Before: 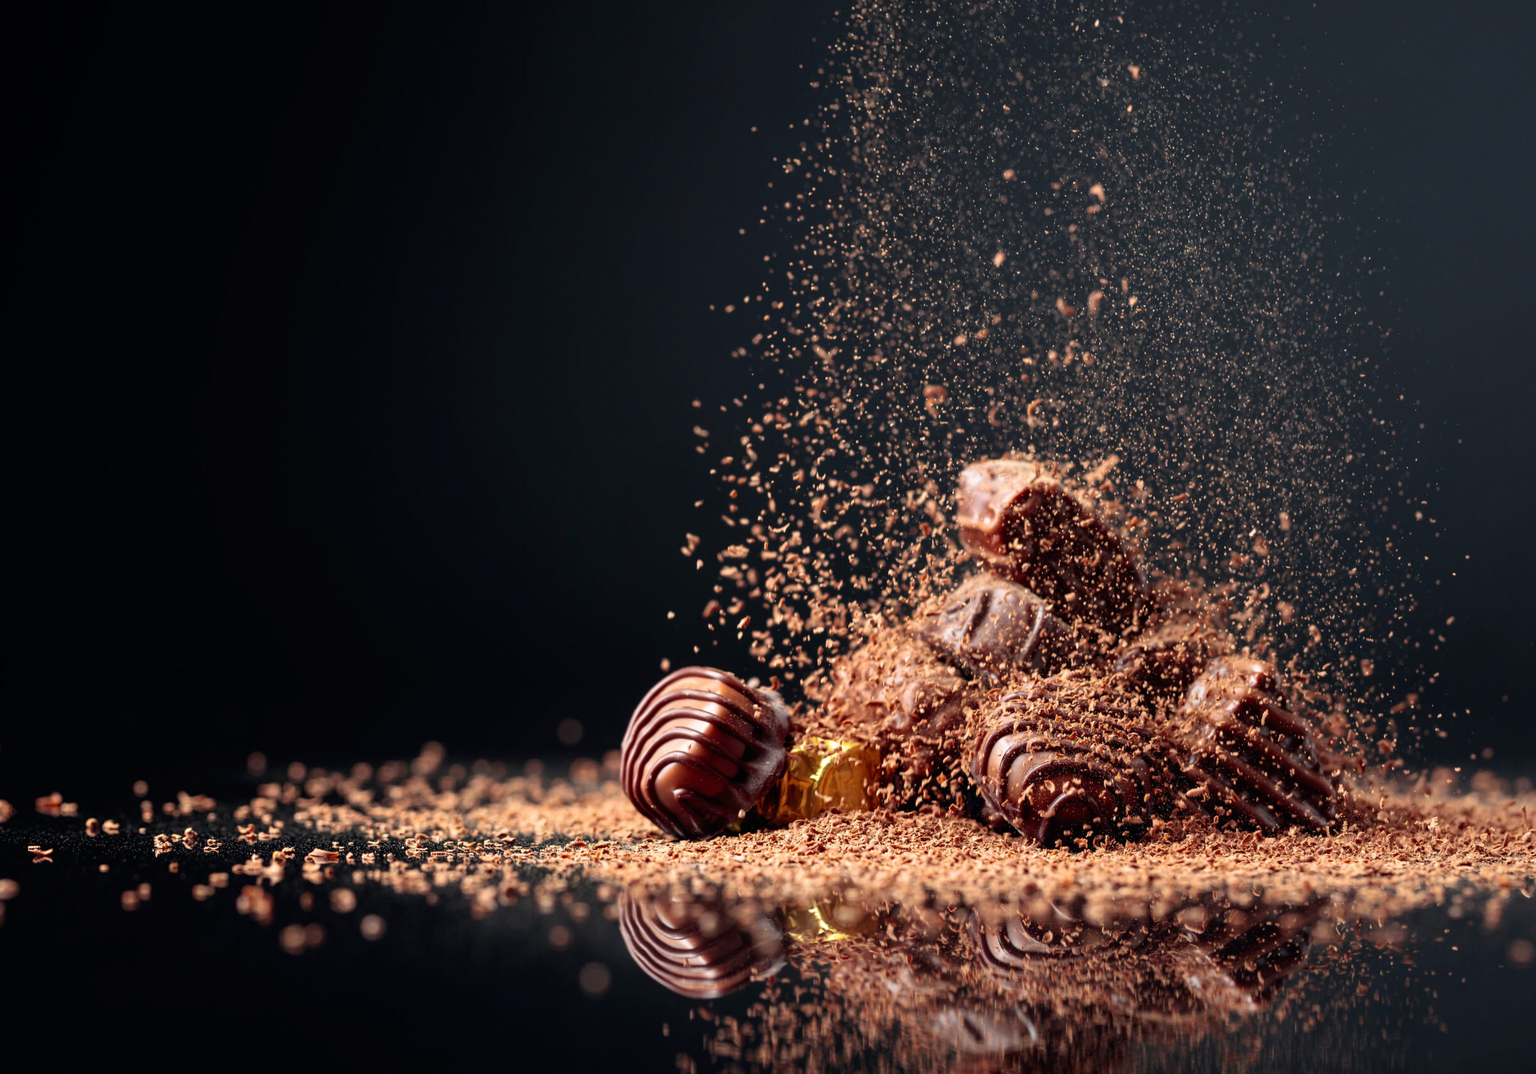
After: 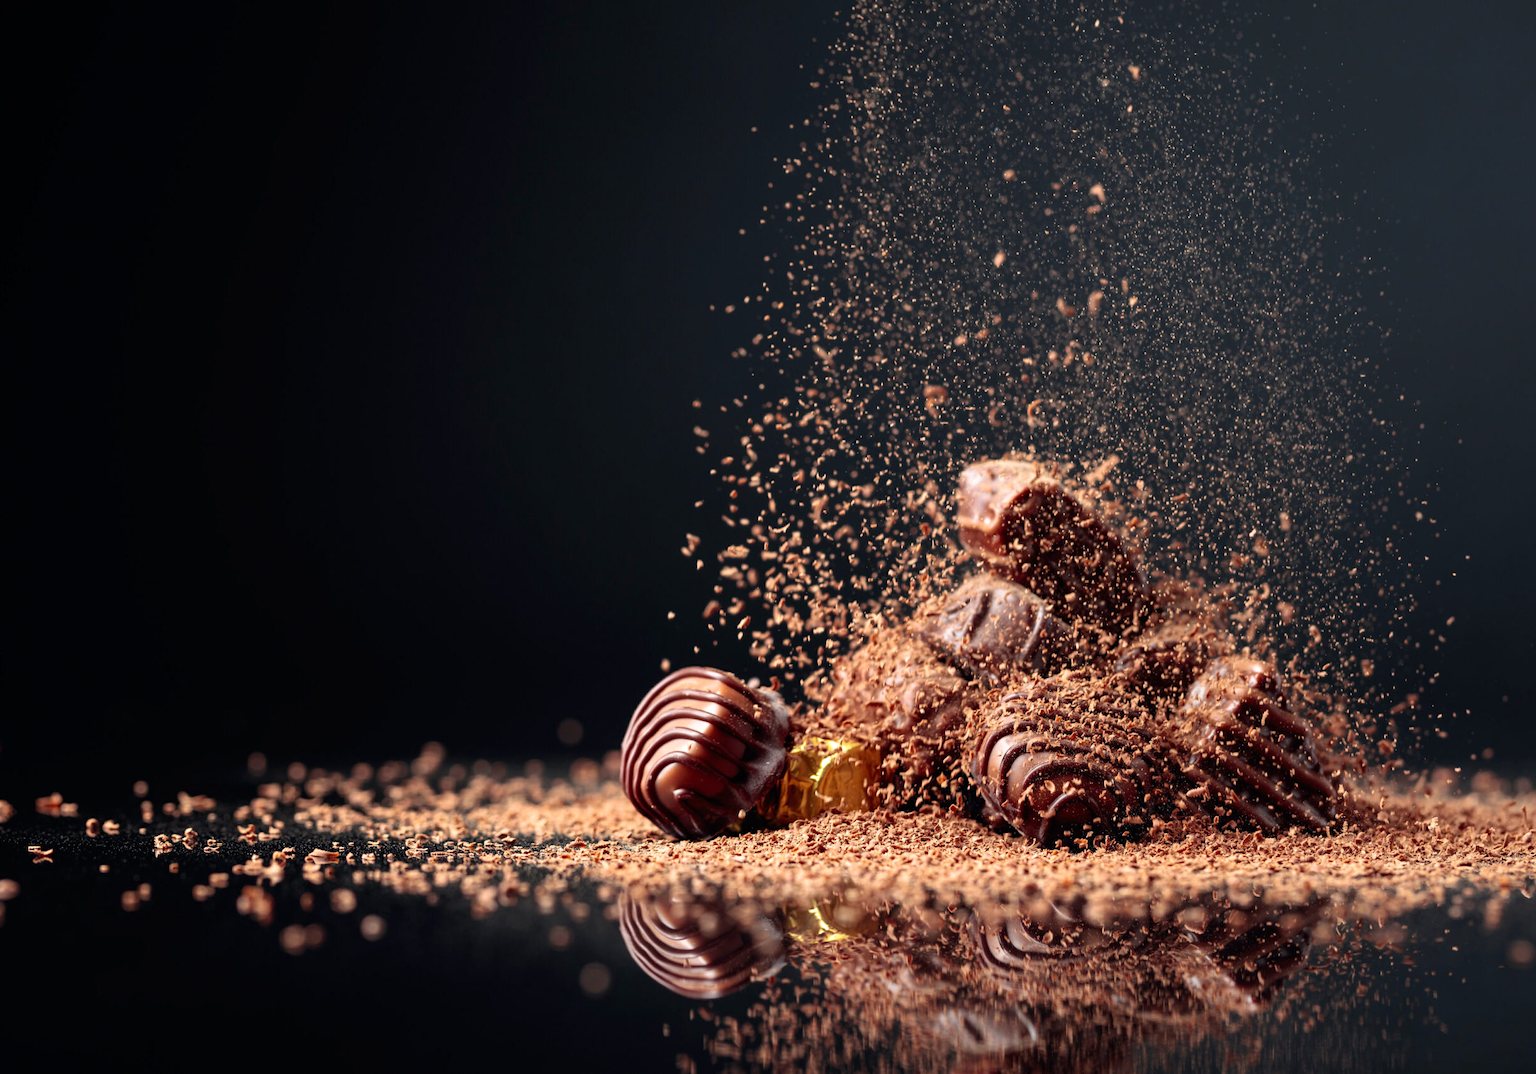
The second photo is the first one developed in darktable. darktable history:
shadows and highlights: shadows -10, white point adjustment 1.5, highlights 10
white balance: emerald 1
